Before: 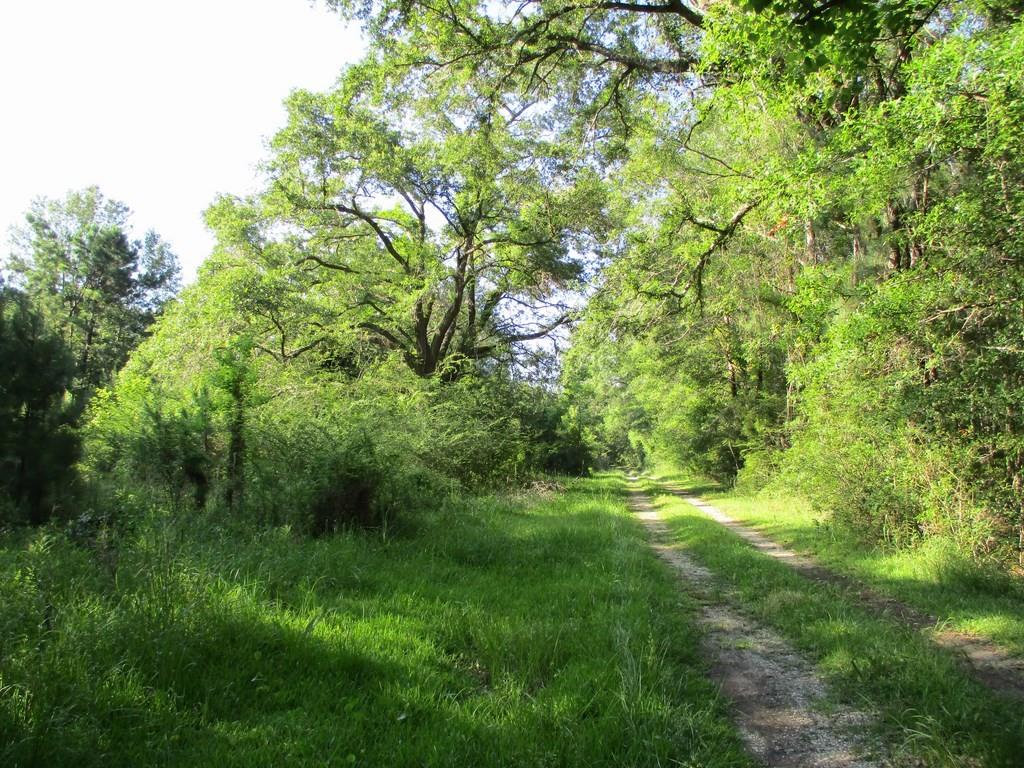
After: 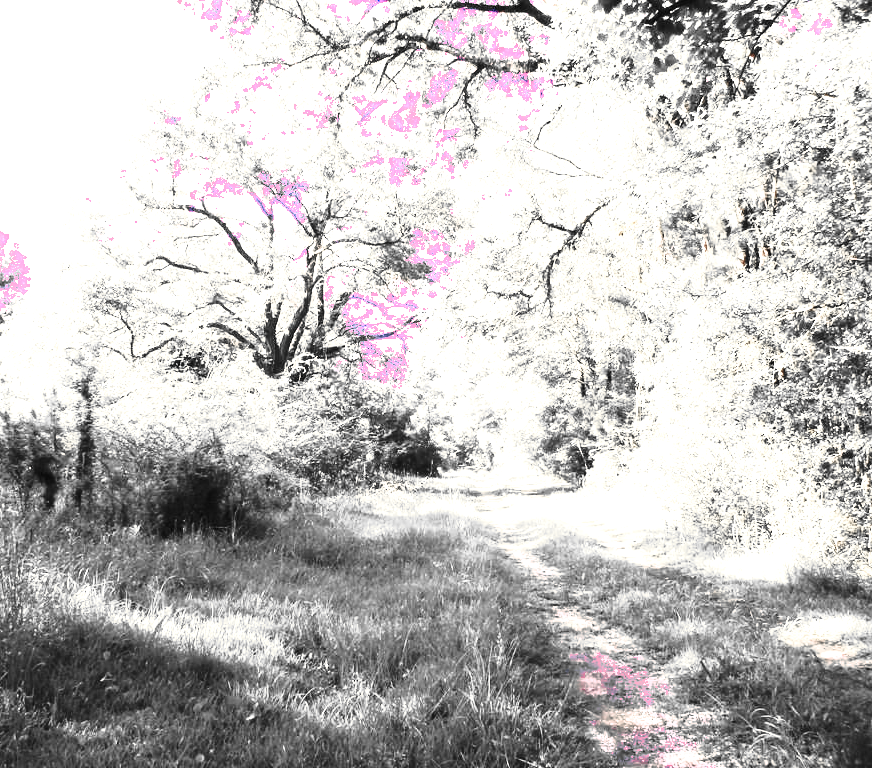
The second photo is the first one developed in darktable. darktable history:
crop and rotate: left 14.789%
color correction: highlights a* 16.3, highlights b* 0.291, shadows a* -15.12, shadows b* -14.75, saturation 1.5
base curve: curves: ch0 [(0, 0) (0.028, 0.03) (0.121, 0.232) (0.46, 0.748) (0.859, 0.968) (1, 1)], preserve colors none
color zones: curves: ch0 [(0, 0.278) (0.143, 0.5) (0.286, 0.5) (0.429, 0.5) (0.571, 0.5) (0.714, 0.5) (0.857, 0.5) (1, 0.5)]; ch1 [(0, 1) (0.143, 0.165) (0.286, 0) (0.429, 0) (0.571, 0) (0.714, 0) (0.857, 0.5) (1, 0.5)]; ch2 [(0, 0.508) (0.143, 0.5) (0.286, 0.5) (0.429, 0.5) (0.571, 0.5) (0.714, 0.5) (0.857, 0.5) (1, 0.5)]
color balance rgb: perceptual saturation grading › global saturation 0.381%, perceptual saturation grading › highlights -17.266%, perceptual saturation grading › mid-tones 33.715%, perceptual saturation grading › shadows 50.417%, perceptual brilliance grading › global brilliance 30.085%, perceptual brilliance grading › highlights 50.135%, perceptual brilliance grading › mid-tones 49.73%, perceptual brilliance grading › shadows -22.159%, global vibrance 20%
